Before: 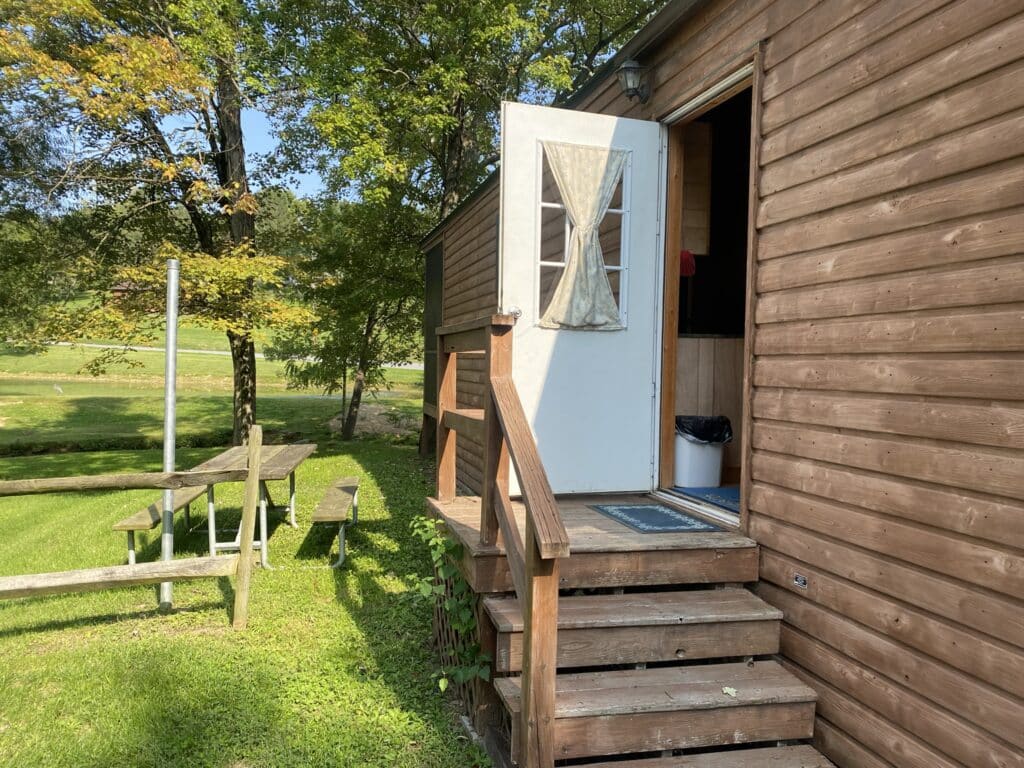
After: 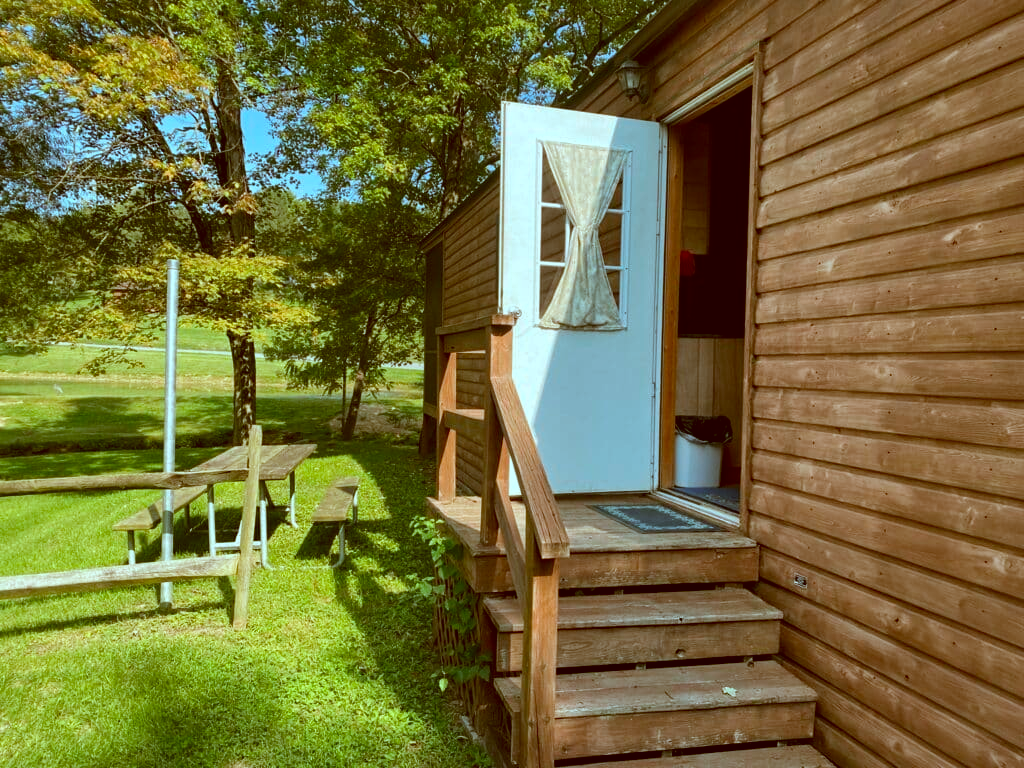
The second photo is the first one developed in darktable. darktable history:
haze removal: compatibility mode true, adaptive false
color correction: highlights a* -14.47, highlights b* -15.94, shadows a* 10.26, shadows b* 30.06
contrast brightness saturation: contrast 0.034, brightness -0.043
